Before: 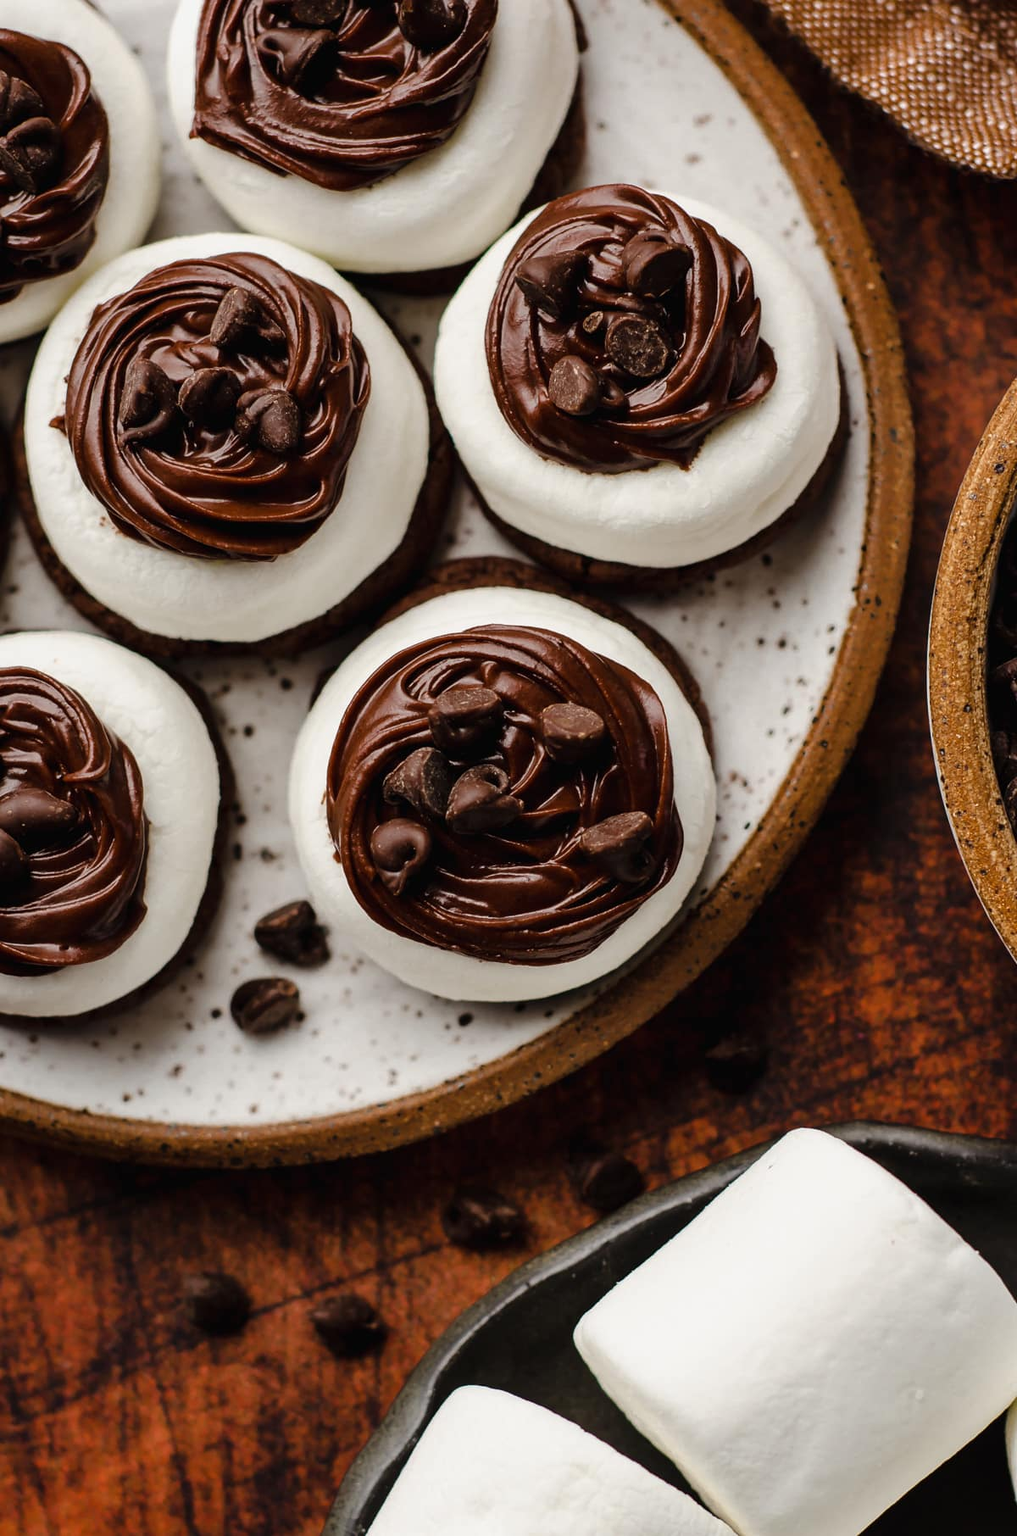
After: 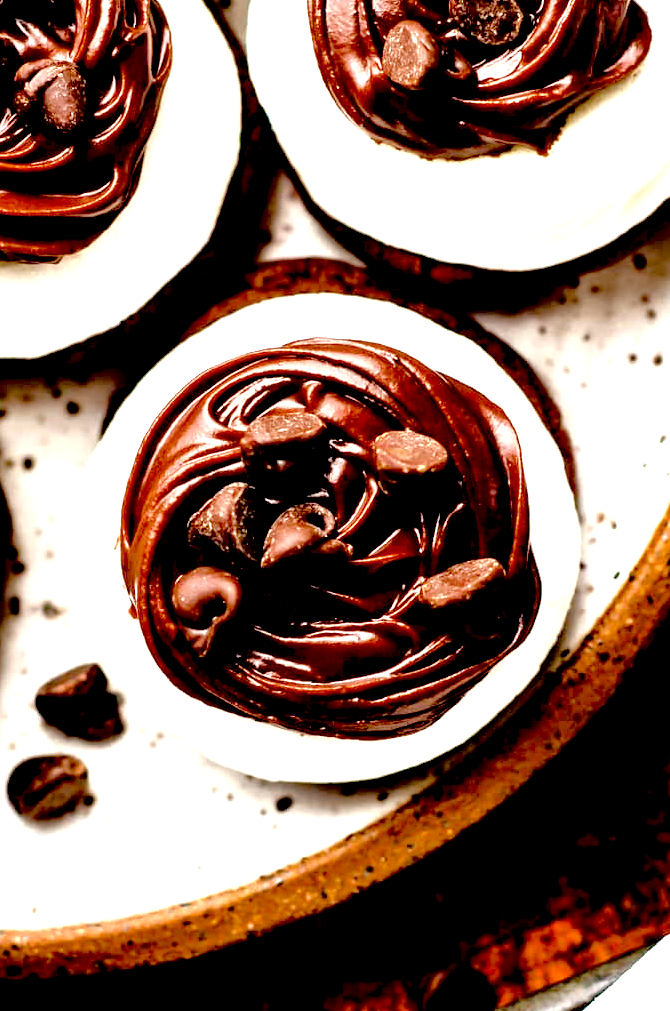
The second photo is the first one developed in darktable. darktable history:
exposure: black level correction 0.016, exposure 1.774 EV, compensate highlight preservation false
local contrast: highlights 100%, shadows 100%, detail 120%, midtone range 0.2
crop and rotate: left 22.13%, top 22.054%, right 22.026%, bottom 22.102%
tone equalizer: -8 EV 0.001 EV, -7 EV -0.004 EV, -6 EV 0.009 EV, -5 EV 0.032 EV, -4 EV 0.276 EV, -3 EV 0.644 EV, -2 EV 0.584 EV, -1 EV 0.187 EV, +0 EV 0.024 EV
